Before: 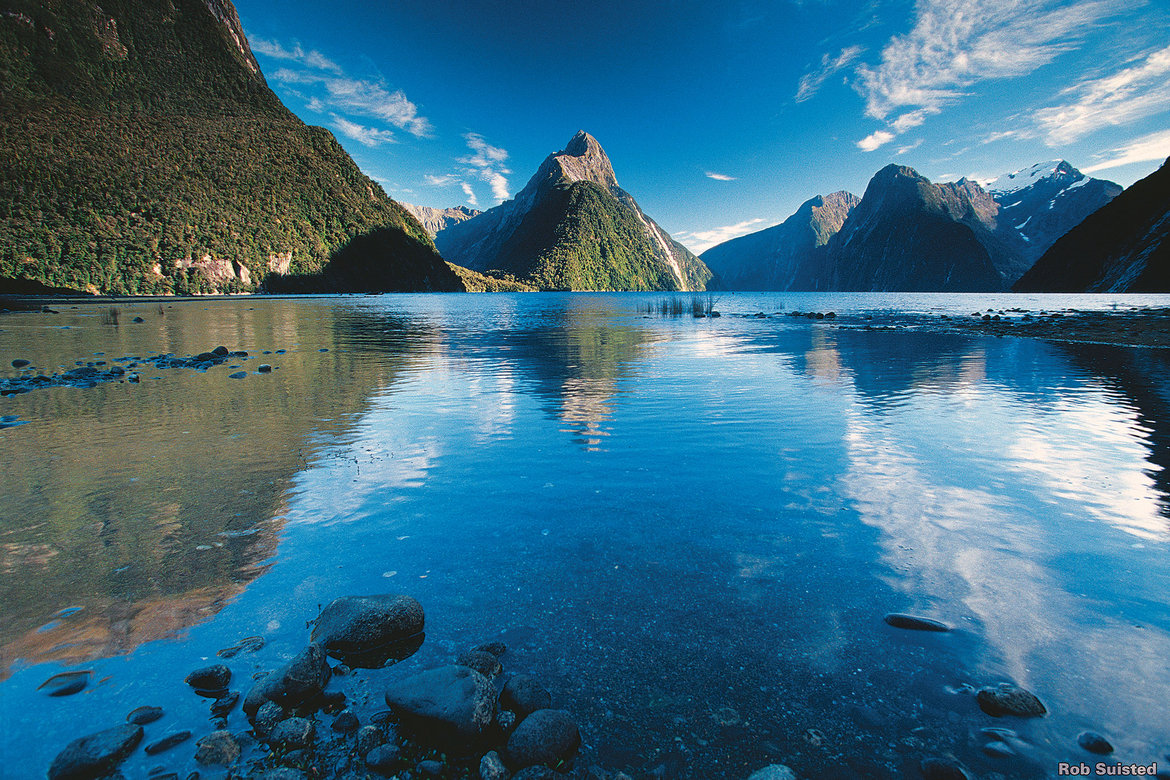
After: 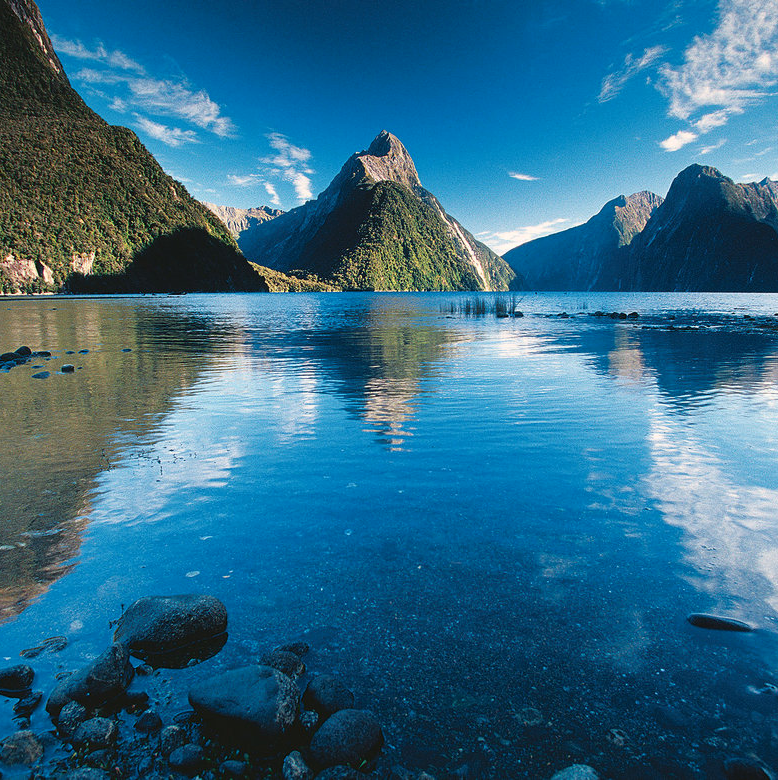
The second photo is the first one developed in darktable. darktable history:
tone curve: curves: ch0 [(0, 0) (0.003, 0.01) (0.011, 0.015) (0.025, 0.023) (0.044, 0.037) (0.069, 0.055) (0.1, 0.08) (0.136, 0.114) (0.177, 0.155) (0.224, 0.201) (0.277, 0.254) (0.335, 0.319) (0.399, 0.387) (0.468, 0.459) (0.543, 0.544) (0.623, 0.634) (0.709, 0.731) (0.801, 0.827) (0.898, 0.921) (1, 1)], color space Lab, independent channels, preserve colors none
crop: left 16.899%, right 16.556%
